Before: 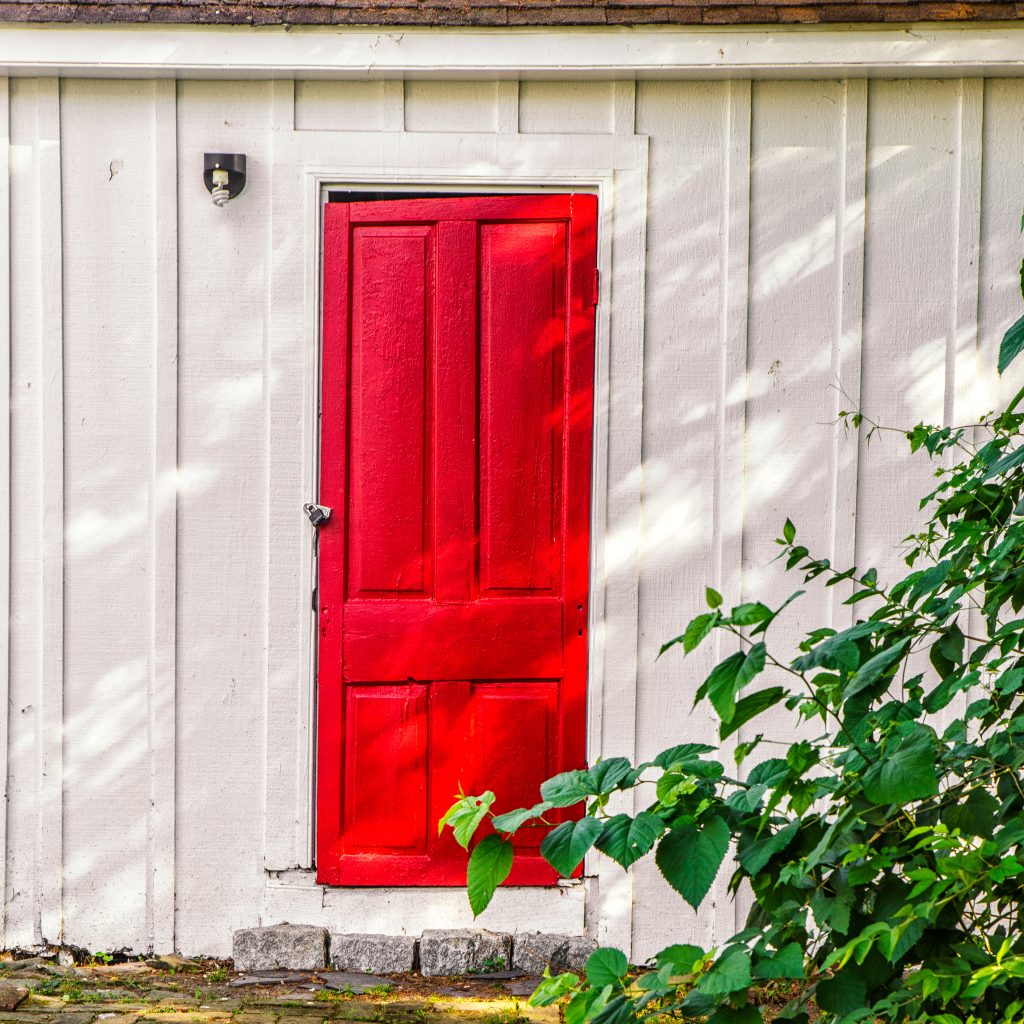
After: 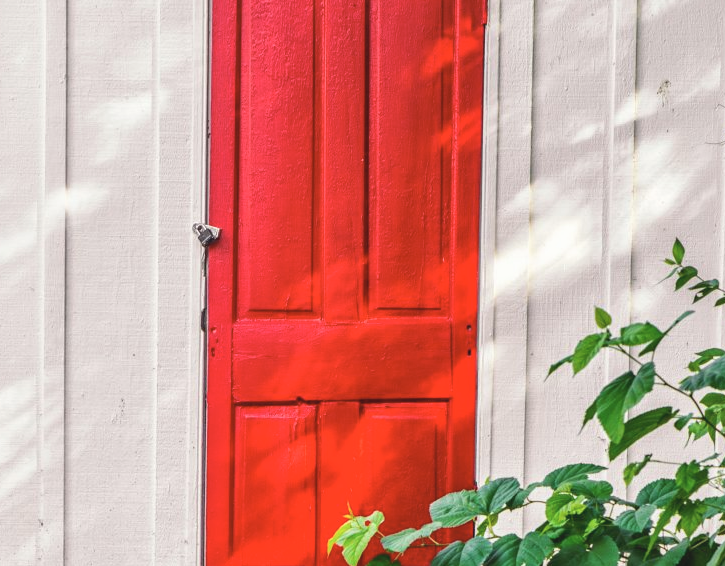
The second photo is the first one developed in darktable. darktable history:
contrast brightness saturation: contrast -0.148, brightness 0.049, saturation -0.125
exposure: exposure 0.203 EV, compensate highlight preservation false
local contrast: mode bilateral grid, contrast 20, coarseness 49, detail 119%, midtone range 0.2
crop: left 10.934%, top 27.41%, right 18.264%, bottom 17.308%
